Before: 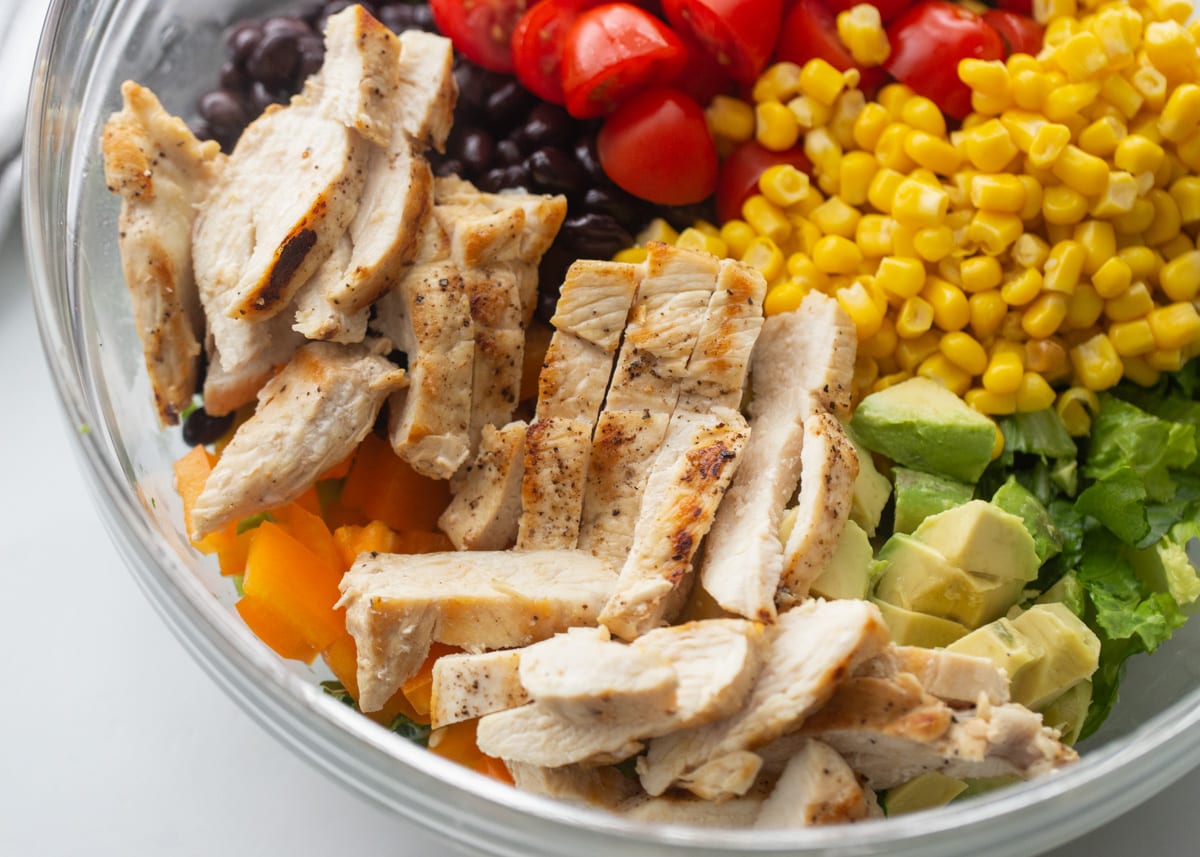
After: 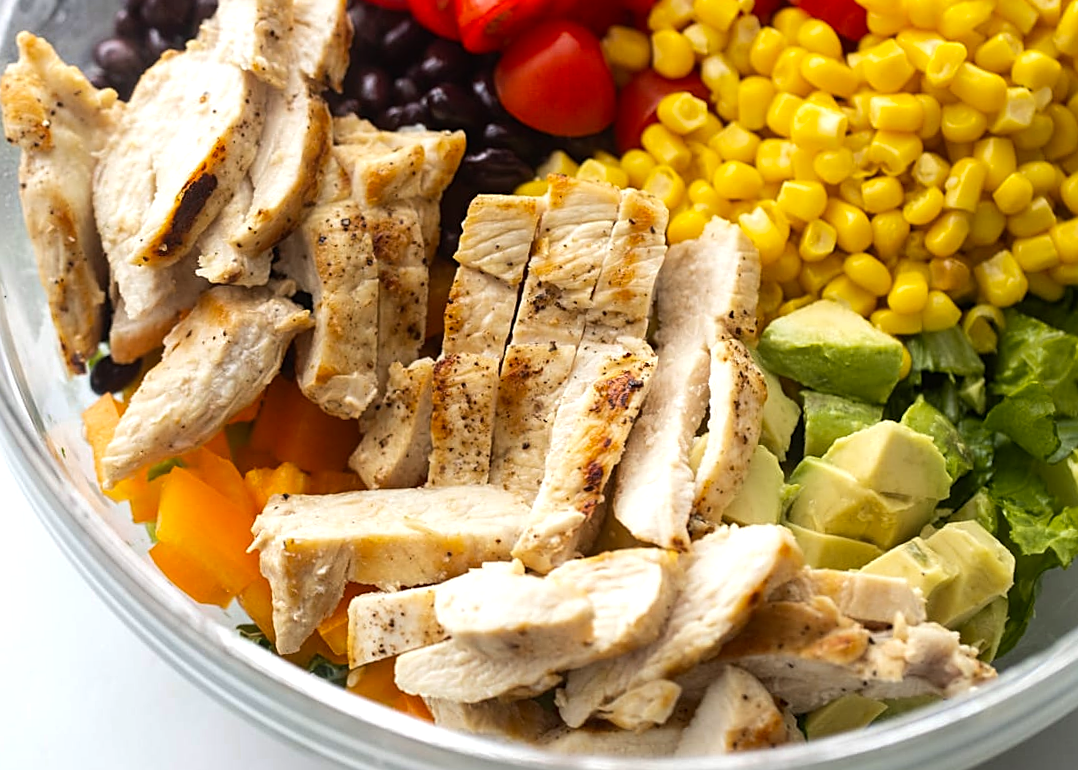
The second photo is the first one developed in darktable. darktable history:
tone equalizer: -8 EV -0.386 EV, -7 EV -0.429 EV, -6 EV -0.351 EV, -5 EV -0.235 EV, -3 EV 0.2 EV, -2 EV 0.305 EV, -1 EV 0.39 EV, +0 EV 0.416 EV, edges refinement/feathering 500, mask exposure compensation -1.57 EV, preserve details no
crop and rotate: angle 2.03°, left 5.732%, top 5.714%
color zones: curves: ch0 [(0.254, 0.492) (0.724, 0.62)]; ch1 [(0.25, 0.528) (0.719, 0.796)]; ch2 [(0, 0.472) (0.25, 0.5) (0.73, 0.184)]
sharpen: on, module defaults
